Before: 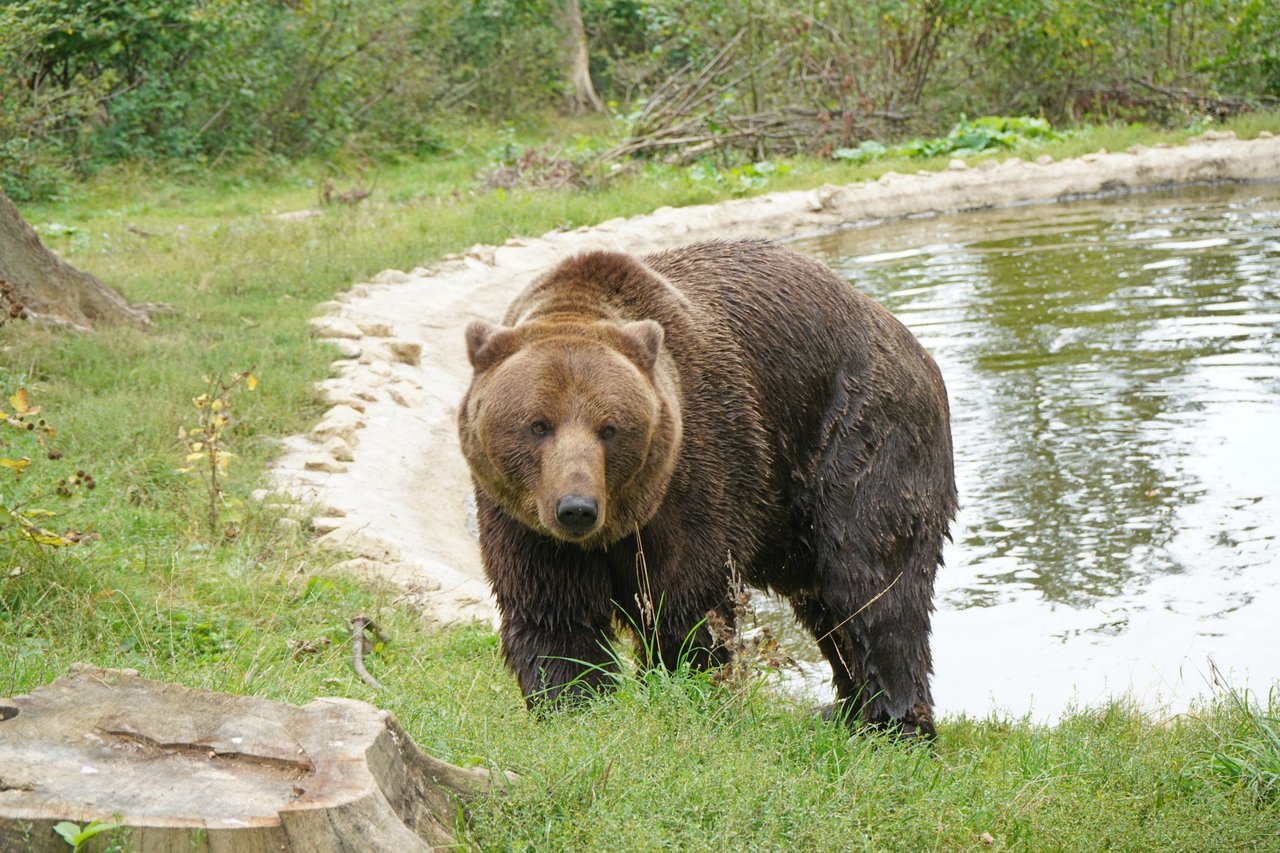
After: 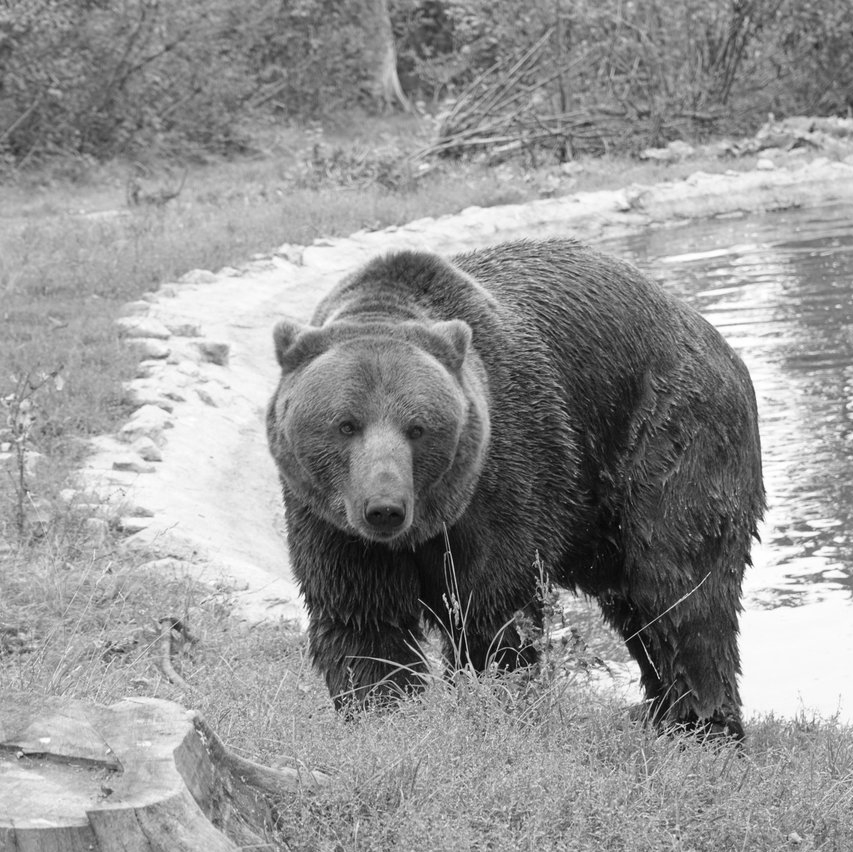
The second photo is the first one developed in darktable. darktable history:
crop and rotate: left 15.055%, right 18.278%
color balance rgb: global vibrance 42.74%
monochrome: on, module defaults
